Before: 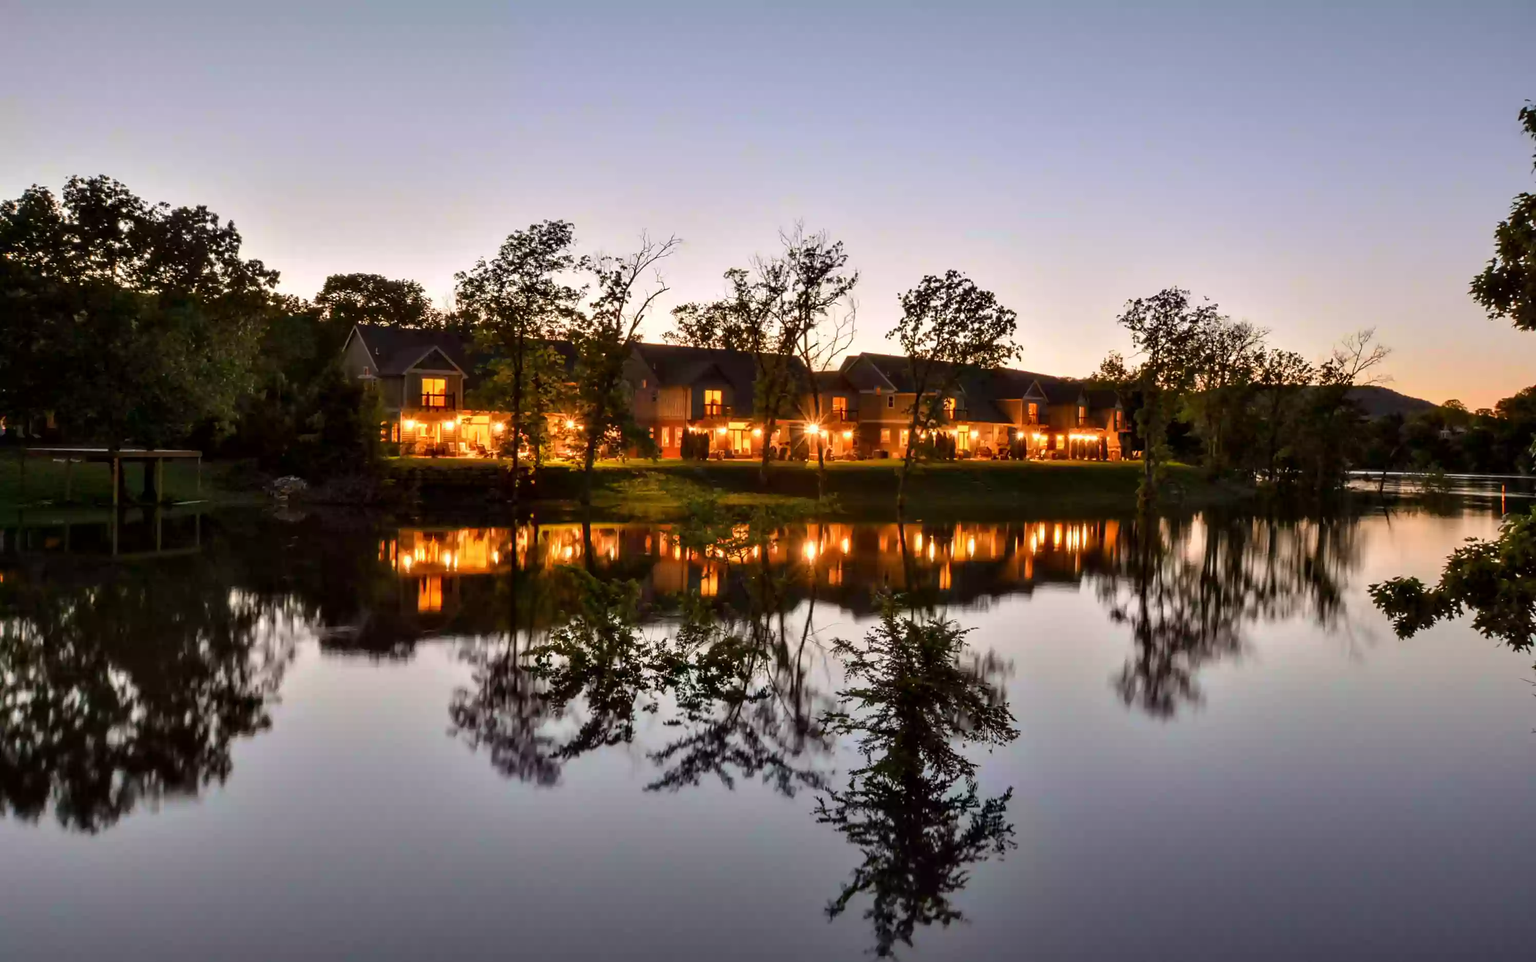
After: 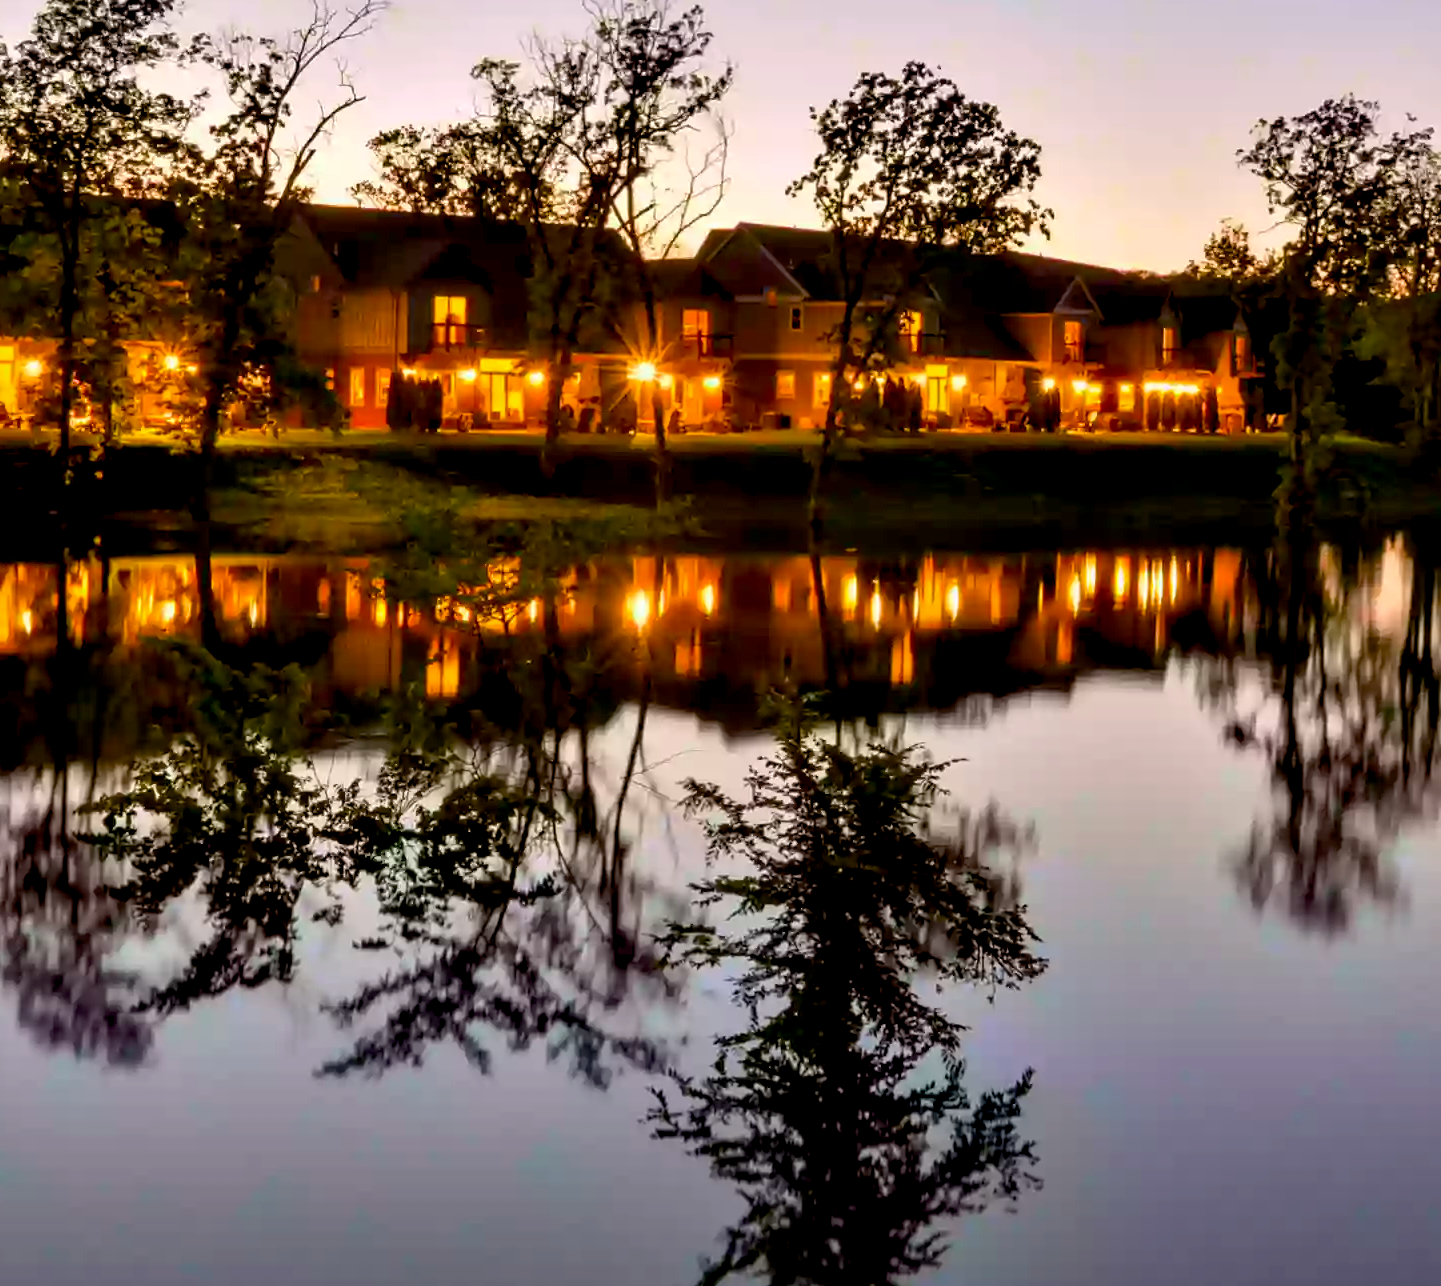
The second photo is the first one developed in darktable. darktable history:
crop: left 31.406%, top 24.787%, right 20.407%, bottom 6.578%
color balance rgb: global offset › luminance -0.876%, linear chroma grading › global chroma 15.488%, perceptual saturation grading › global saturation 16.939%, global vibrance 20%
